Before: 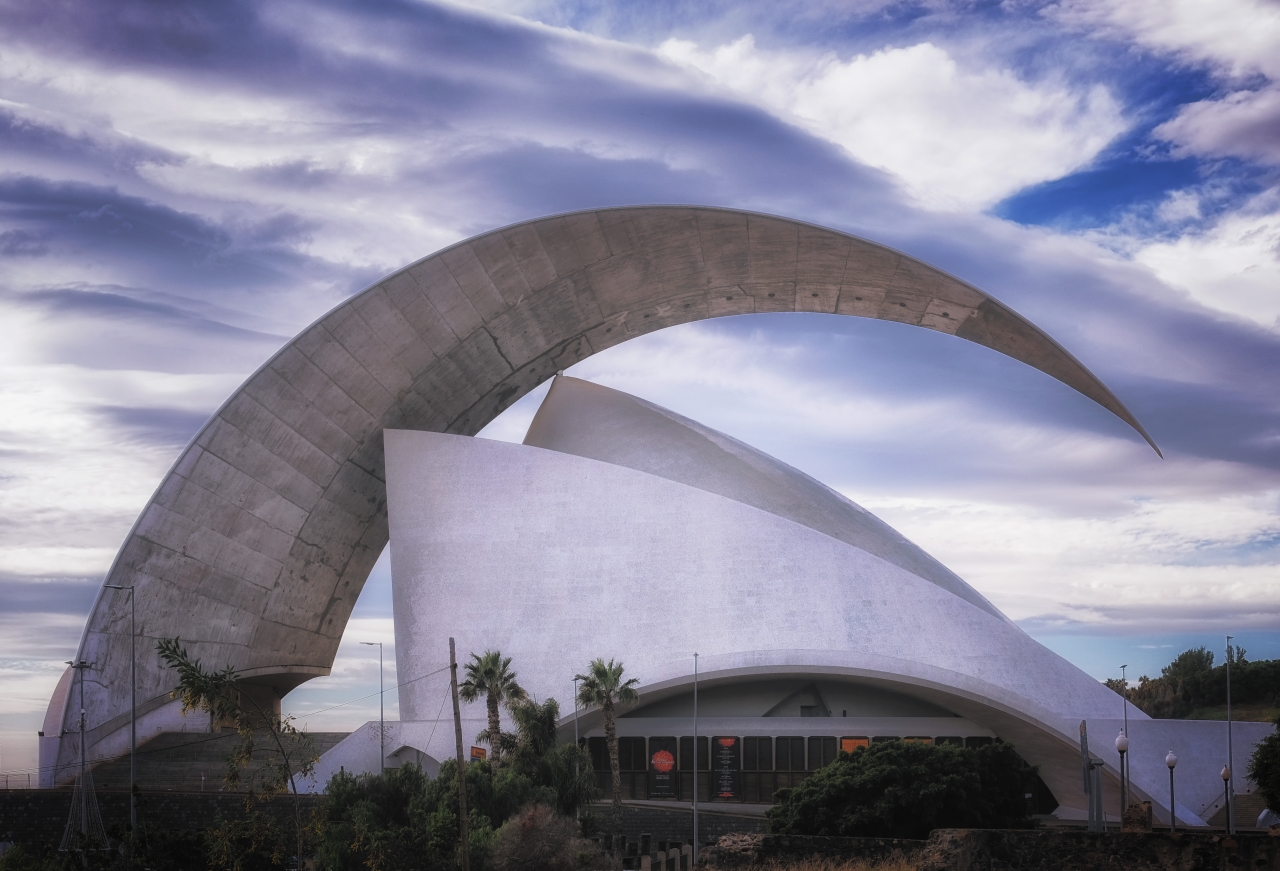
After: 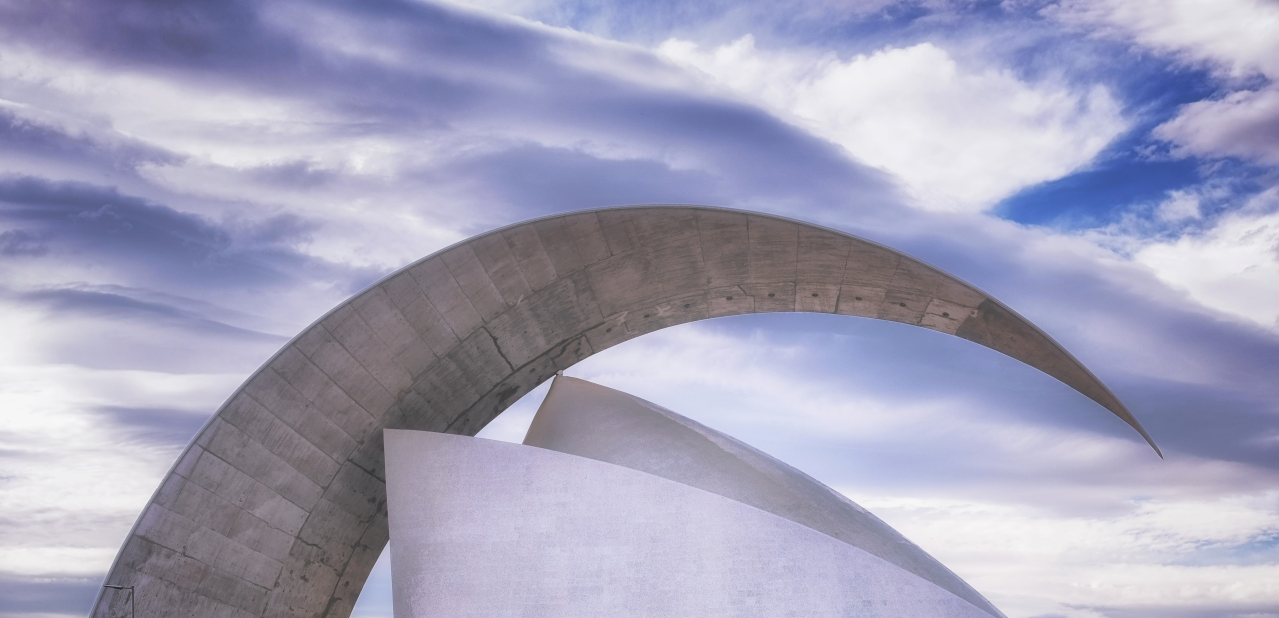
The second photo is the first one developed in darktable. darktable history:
crop: right 0.001%, bottom 29.026%
contrast brightness saturation: contrast 0.047, brightness 0.061, saturation 0.007
